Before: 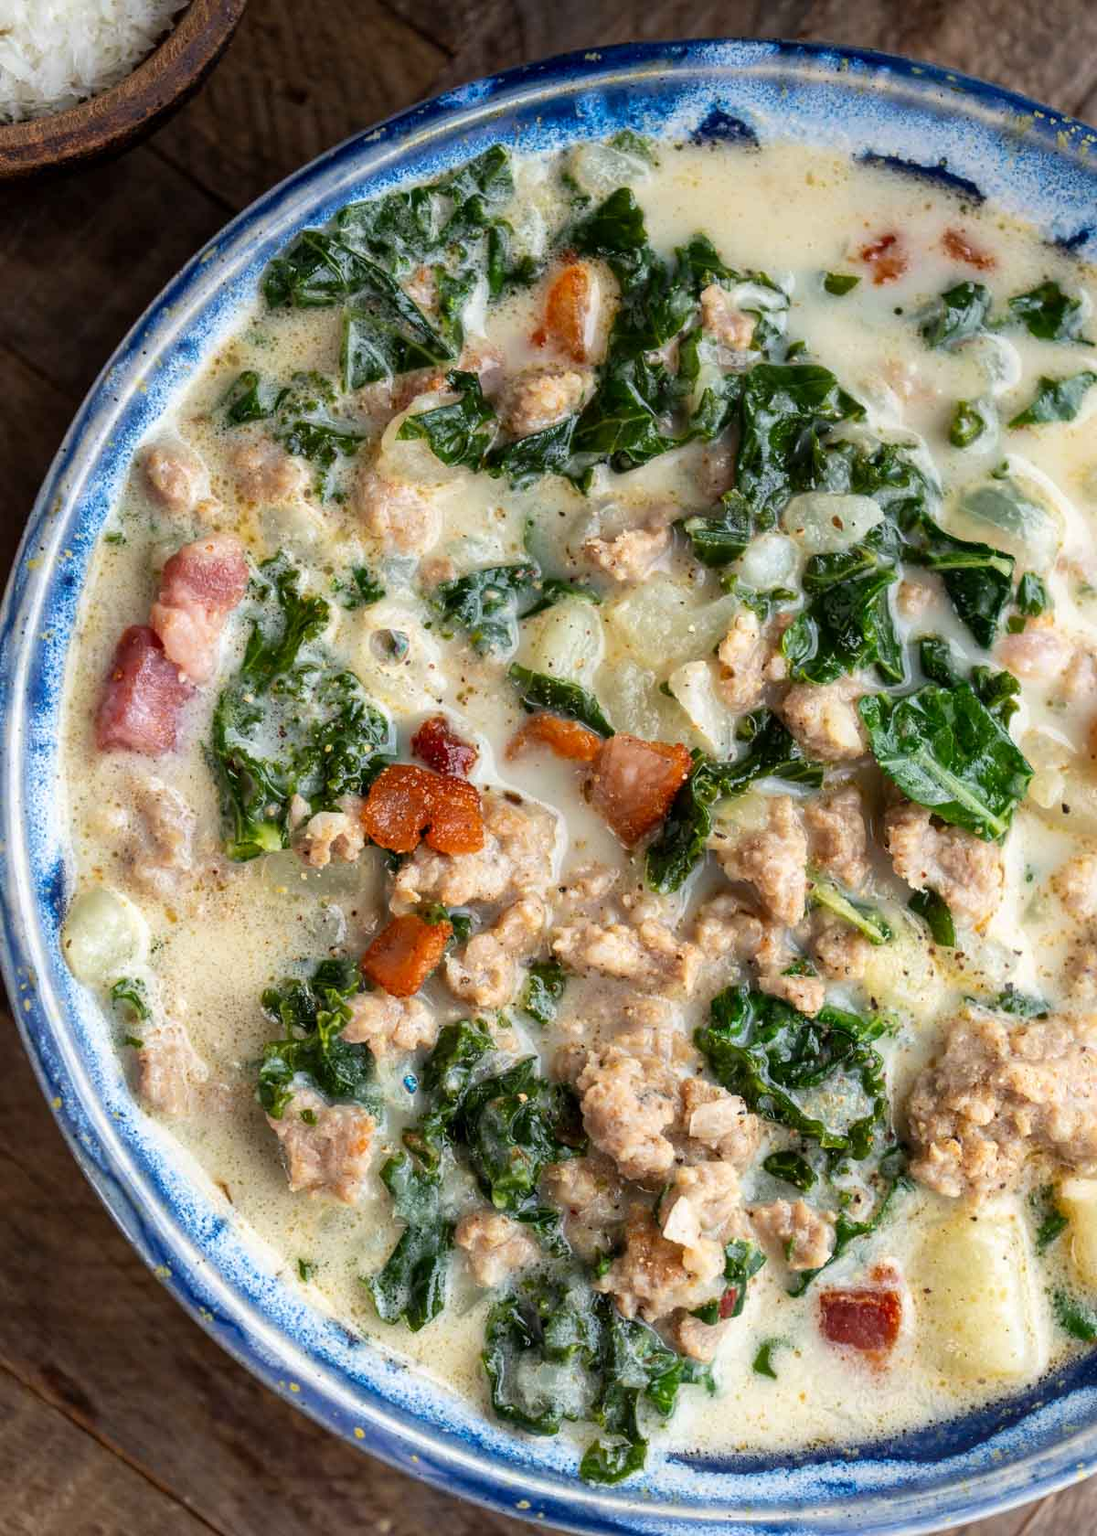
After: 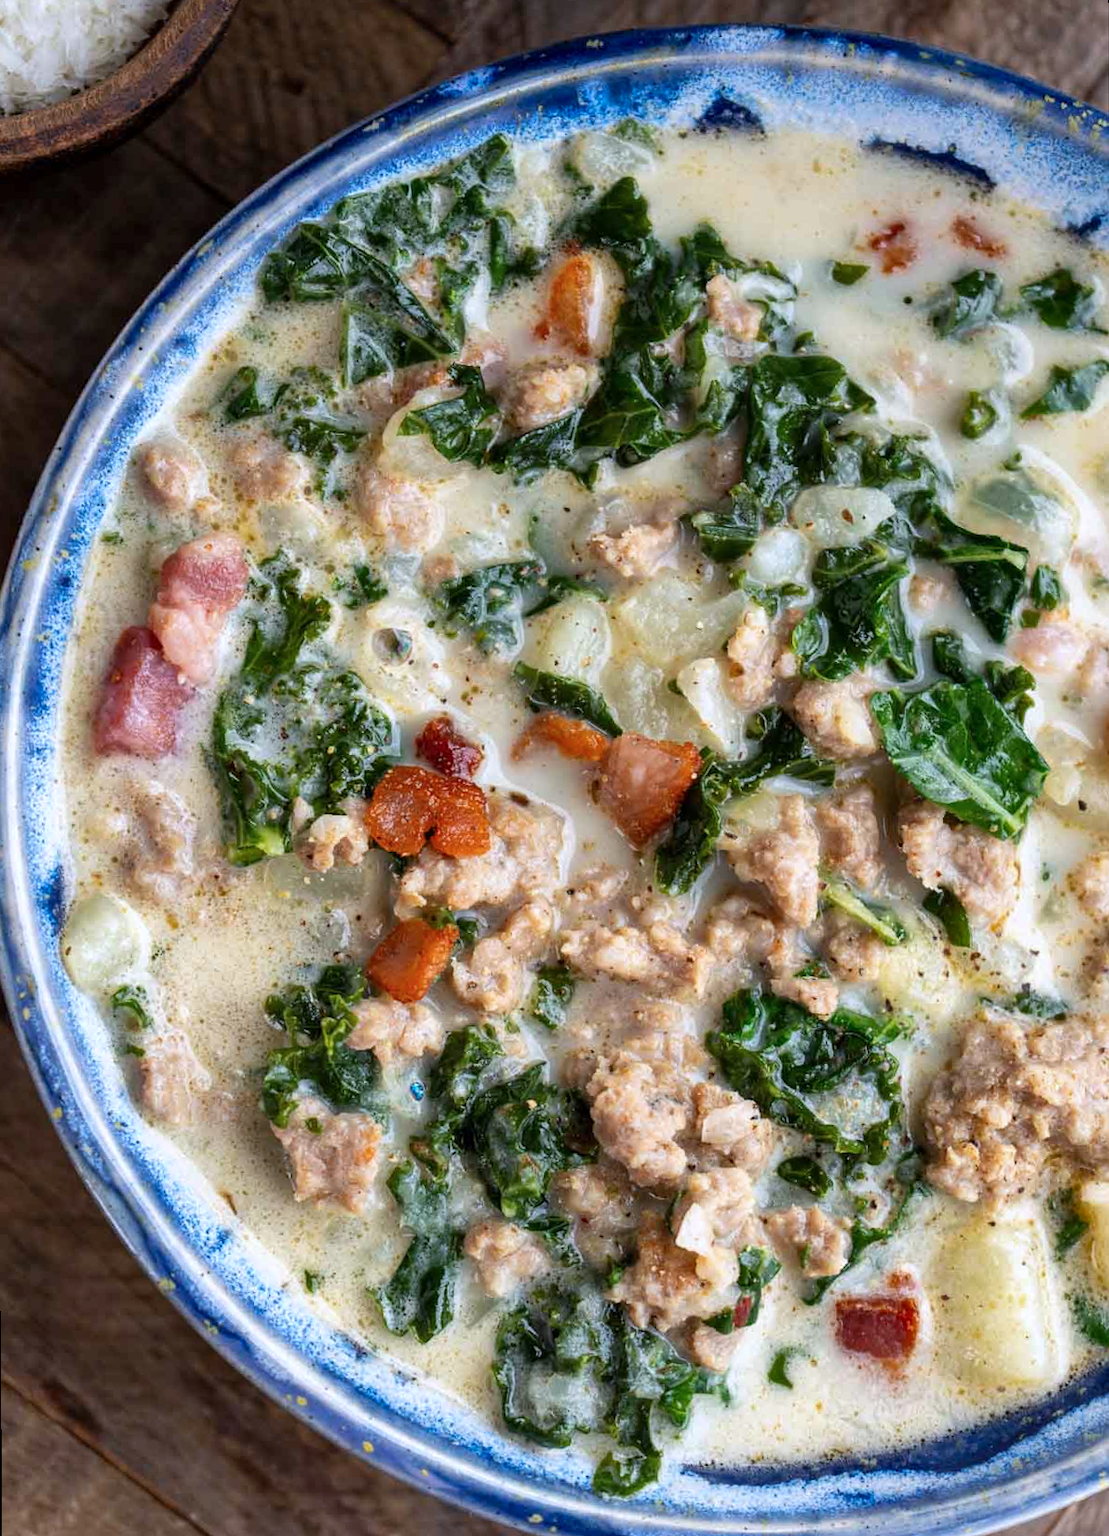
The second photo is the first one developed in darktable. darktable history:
color calibration: illuminant as shot in camera, x 0.358, y 0.373, temperature 4628.91 K
shadows and highlights: shadows 25, highlights -48, soften with gaussian
white balance: emerald 1
rotate and perspective: rotation -0.45°, automatic cropping original format, crop left 0.008, crop right 0.992, crop top 0.012, crop bottom 0.988
